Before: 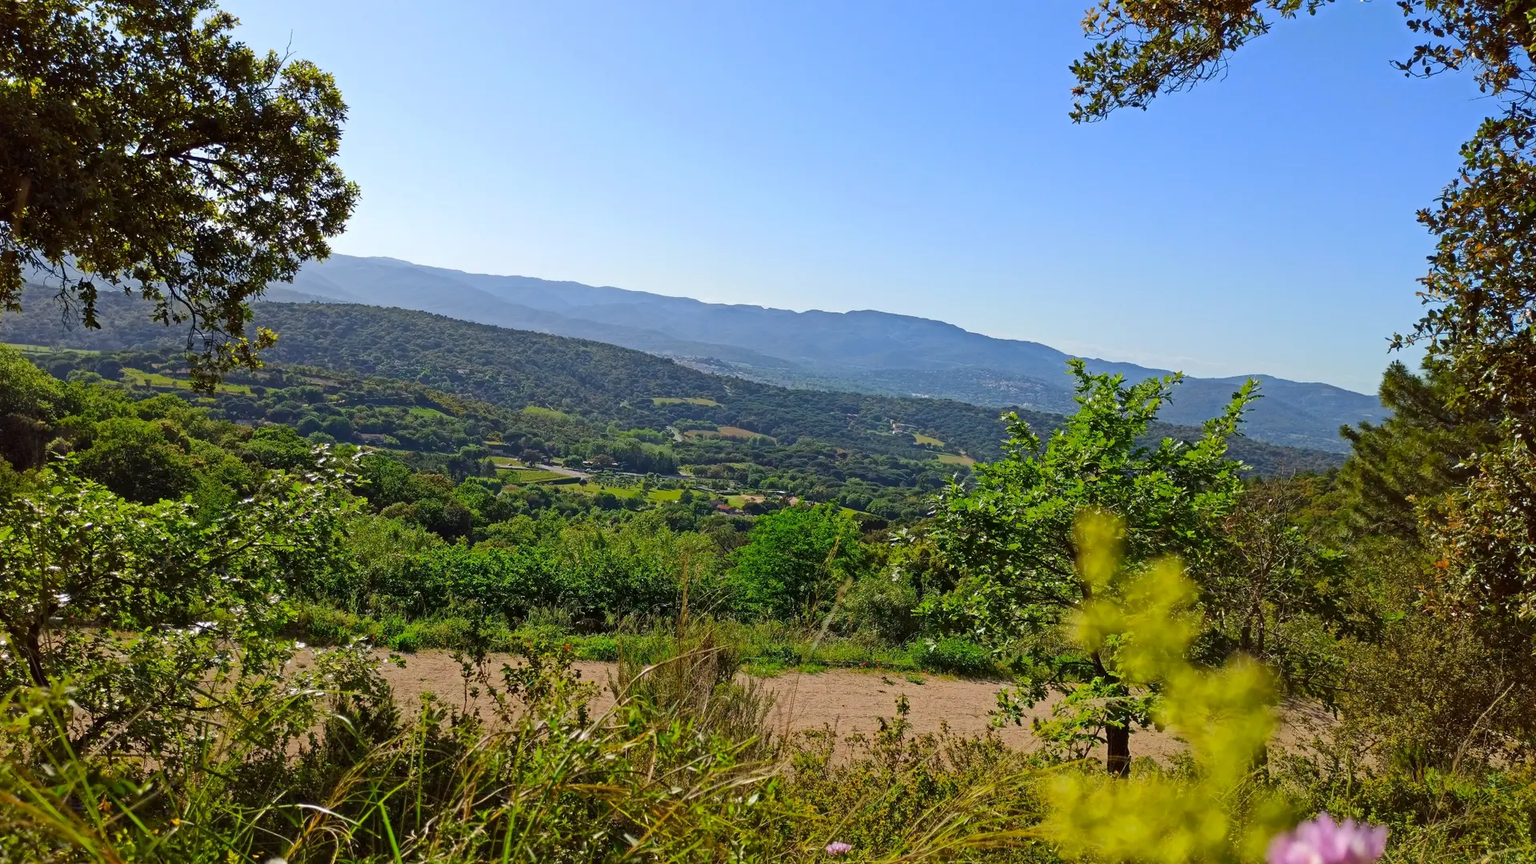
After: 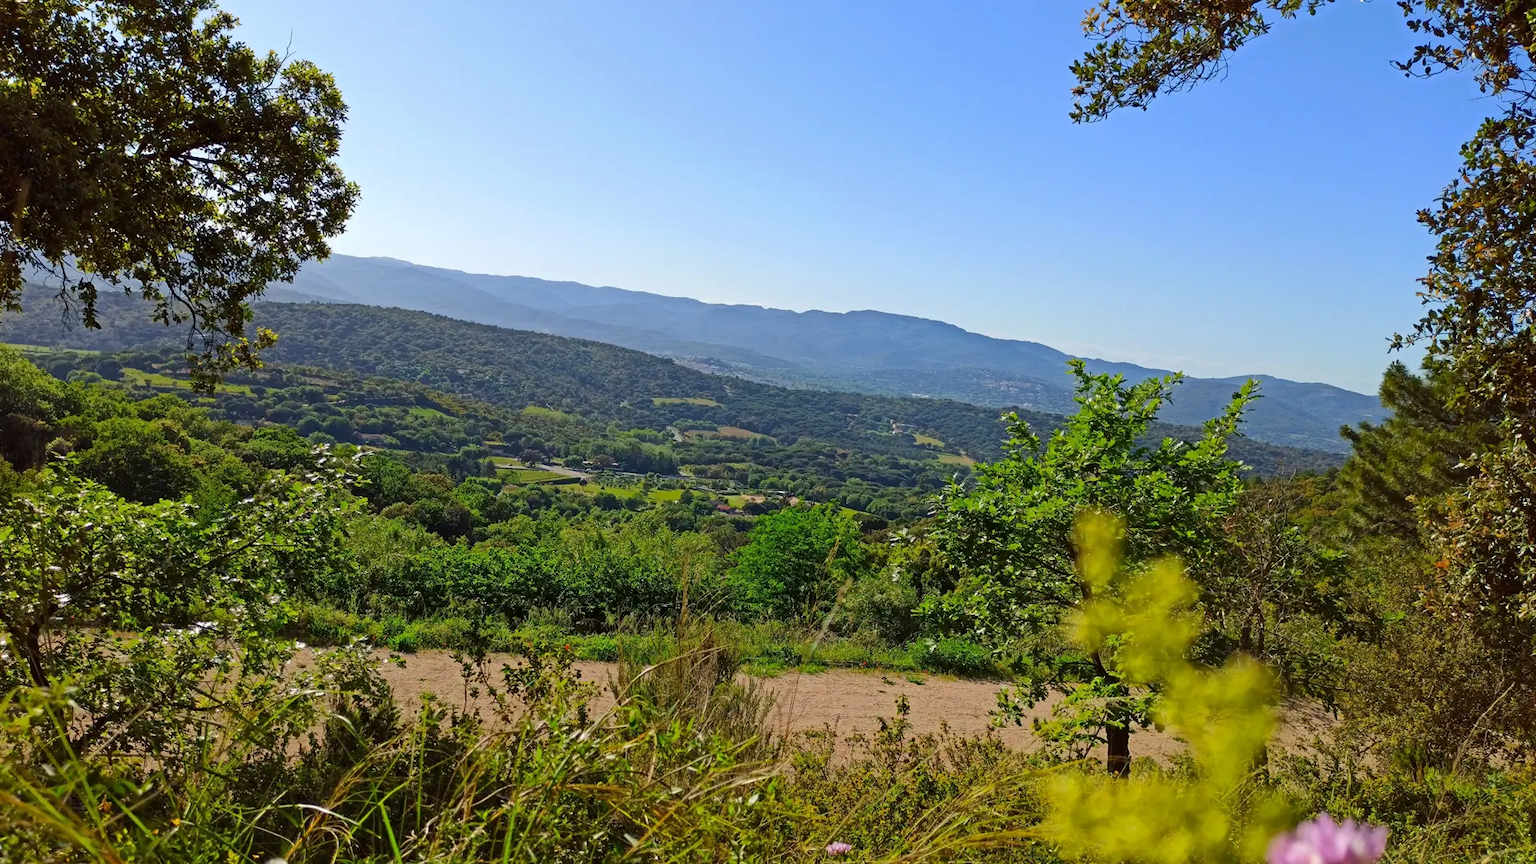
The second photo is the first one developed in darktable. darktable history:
shadows and highlights: shadows 20.14, highlights -19.36, soften with gaussian
